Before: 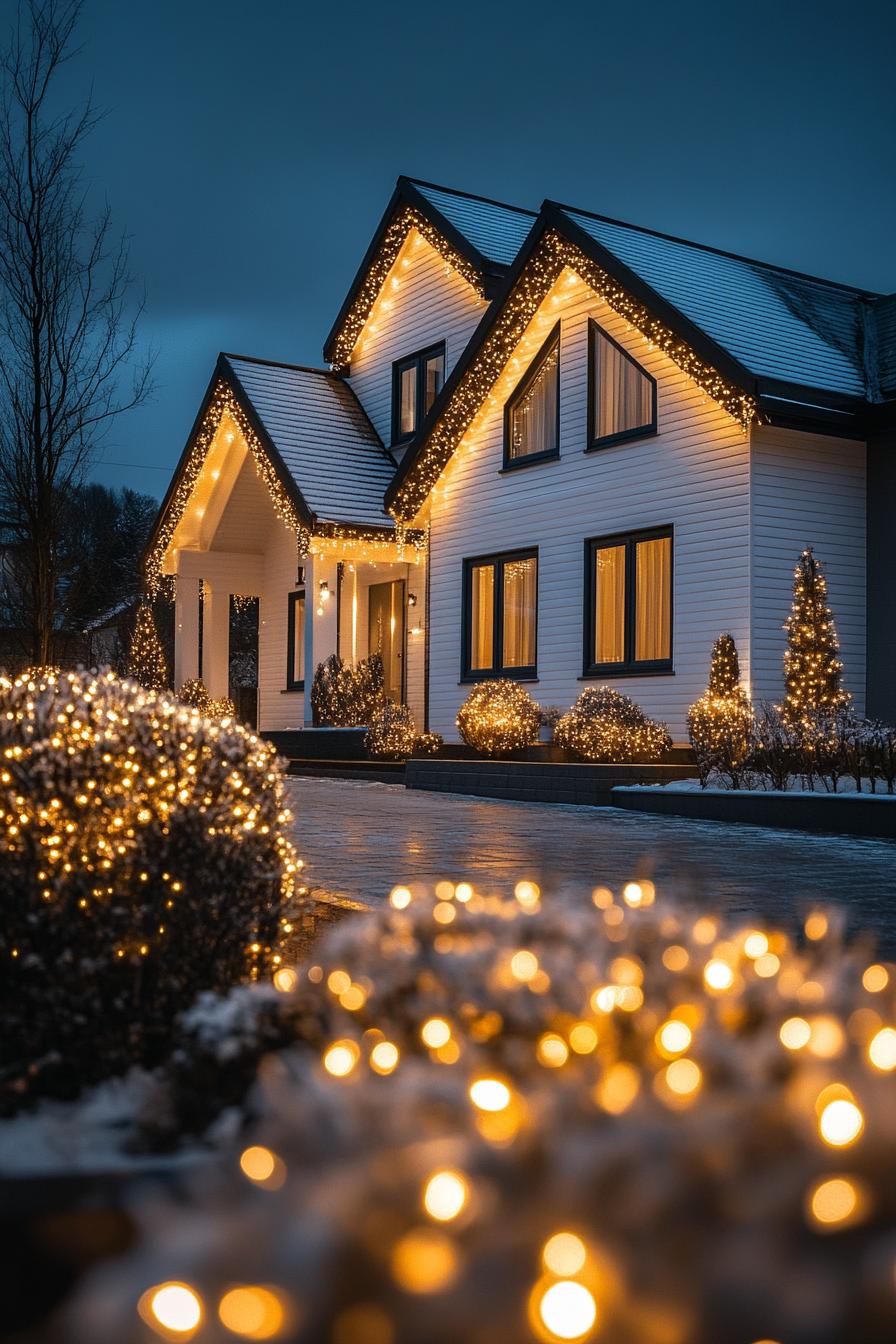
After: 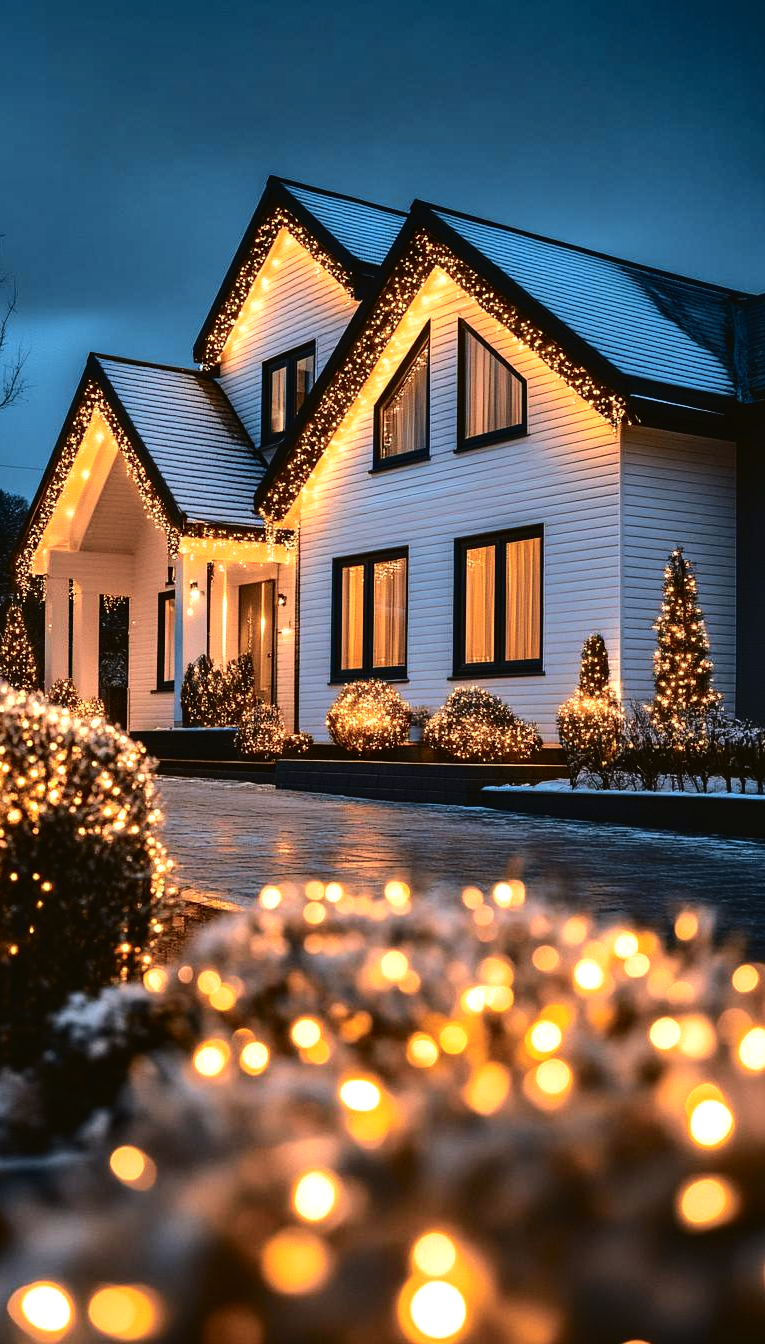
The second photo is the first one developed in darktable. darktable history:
crop and rotate: left 14.584%
shadows and highlights: shadows 37.27, highlights -28.18, soften with gaussian
tone curve: curves: ch0 [(0, 0.021) (0.049, 0.044) (0.152, 0.14) (0.328, 0.377) (0.473, 0.543) (0.641, 0.705) (0.868, 0.887) (1, 0.969)]; ch1 [(0, 0) (0.302, 0.331) (0.427, 0.433) (0.472, 0.47) (0.502, 0.503) (0.522, 0.526) (0.564, 0.591) (0.602, 0.632) (0.677, 0.701) (0.859, 0.885) (1, 1)]; ch2 [(0, 0) (0.33, 0.301) (0.447, 0.44) (0.487, 0.496) (0.502, 0.516) (0.535, 0.554) (0.565, 0.598) (0.618, 0.629) (1, 1)], color space Lab, independent channels, preserve colors none
tone equalizer: -8 EV -0.75 EV, -7 EV -0.7 EV, -6 EV -0.6 EV, -5 EV -0.4 EV, -3 EV 0.4 EV, -2 EV 0.6 EV, -1 EV 0.7 EV, +0 EV 0.75 EV, edges refinement/feathering 500, mask exposure compensation -1.57 EV, preserve details no
